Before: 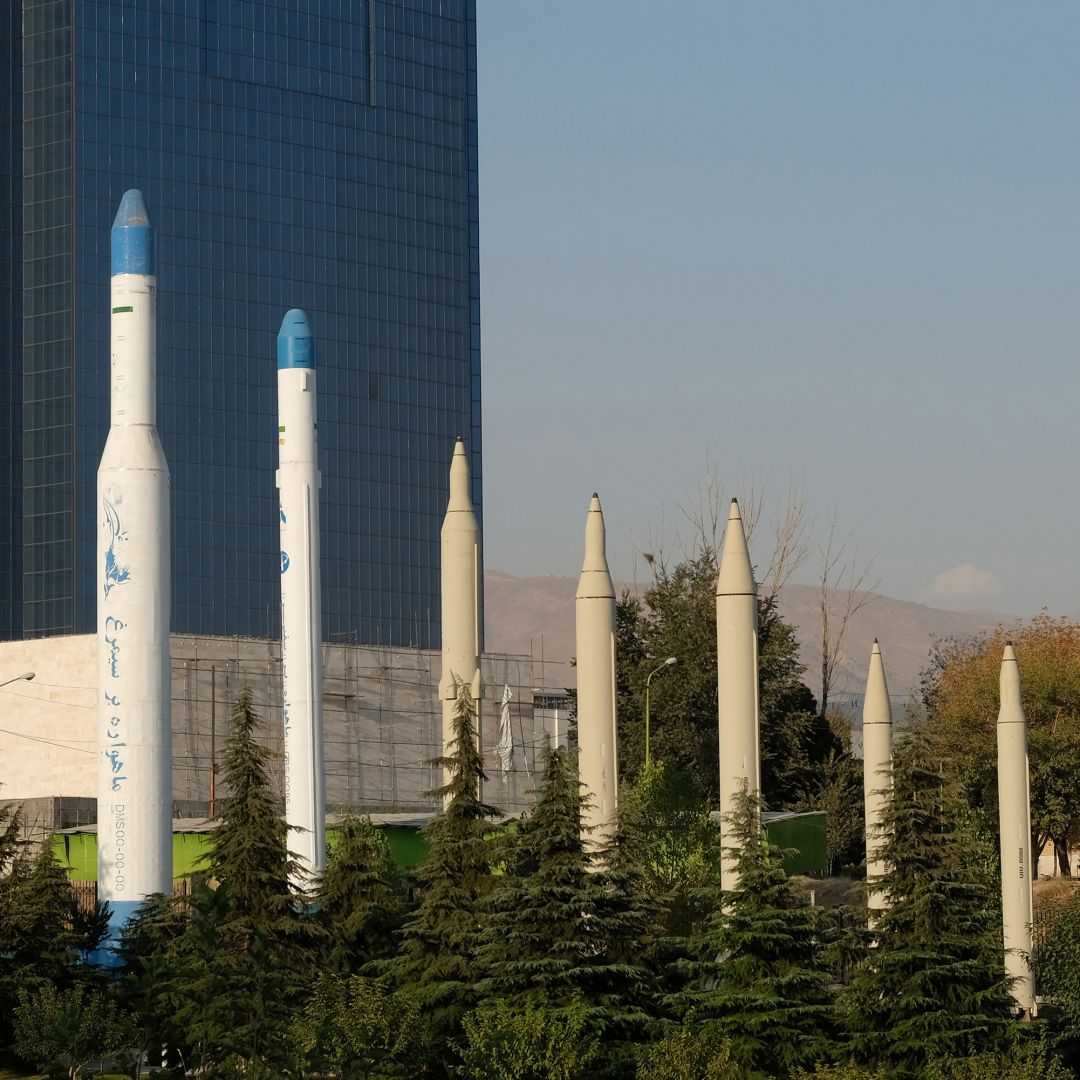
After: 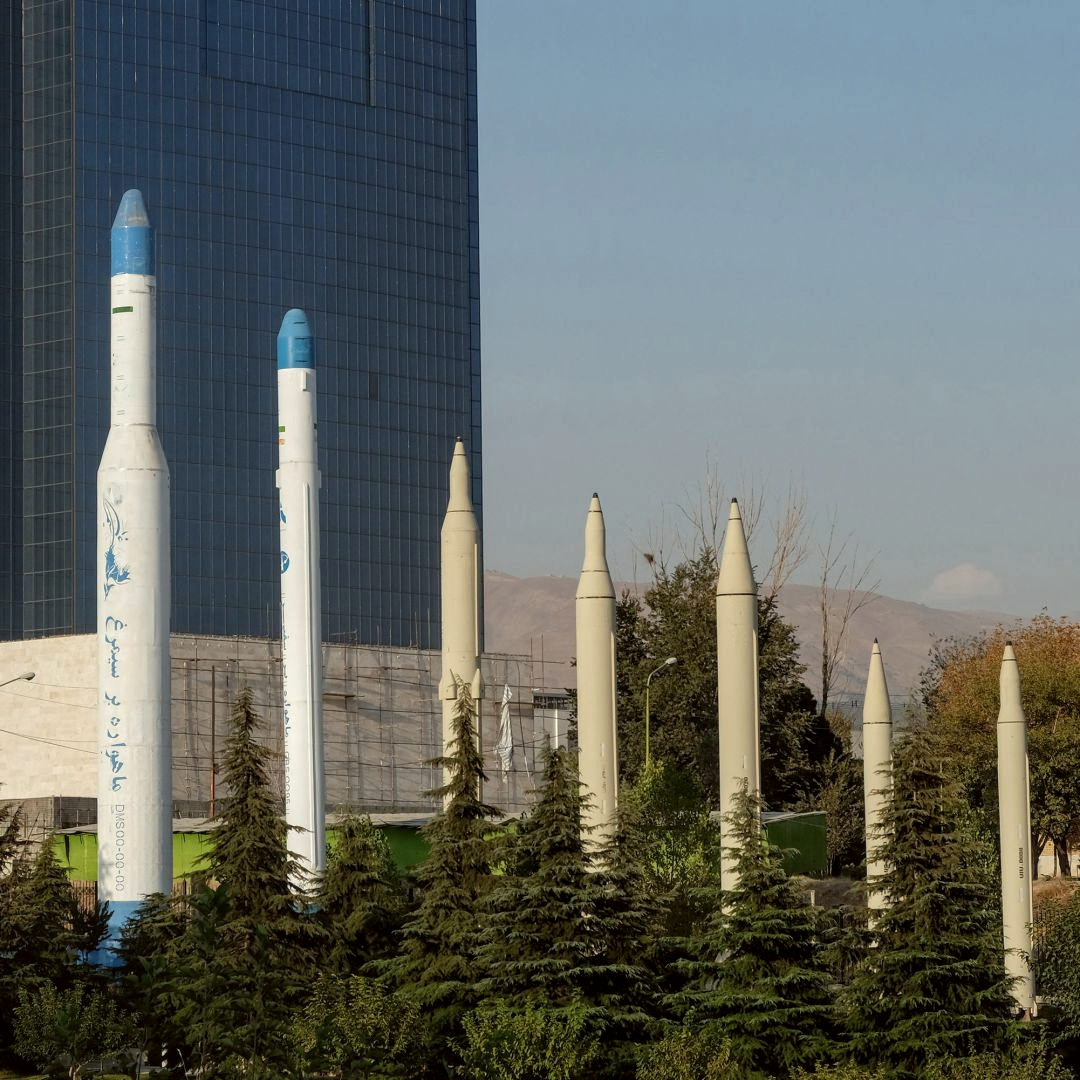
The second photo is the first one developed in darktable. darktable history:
local contrast: on, module defaults
color correction: highlights a* -2.84, highlights b* -2.78, shadows a* 2.04, shadows b* 3.02
